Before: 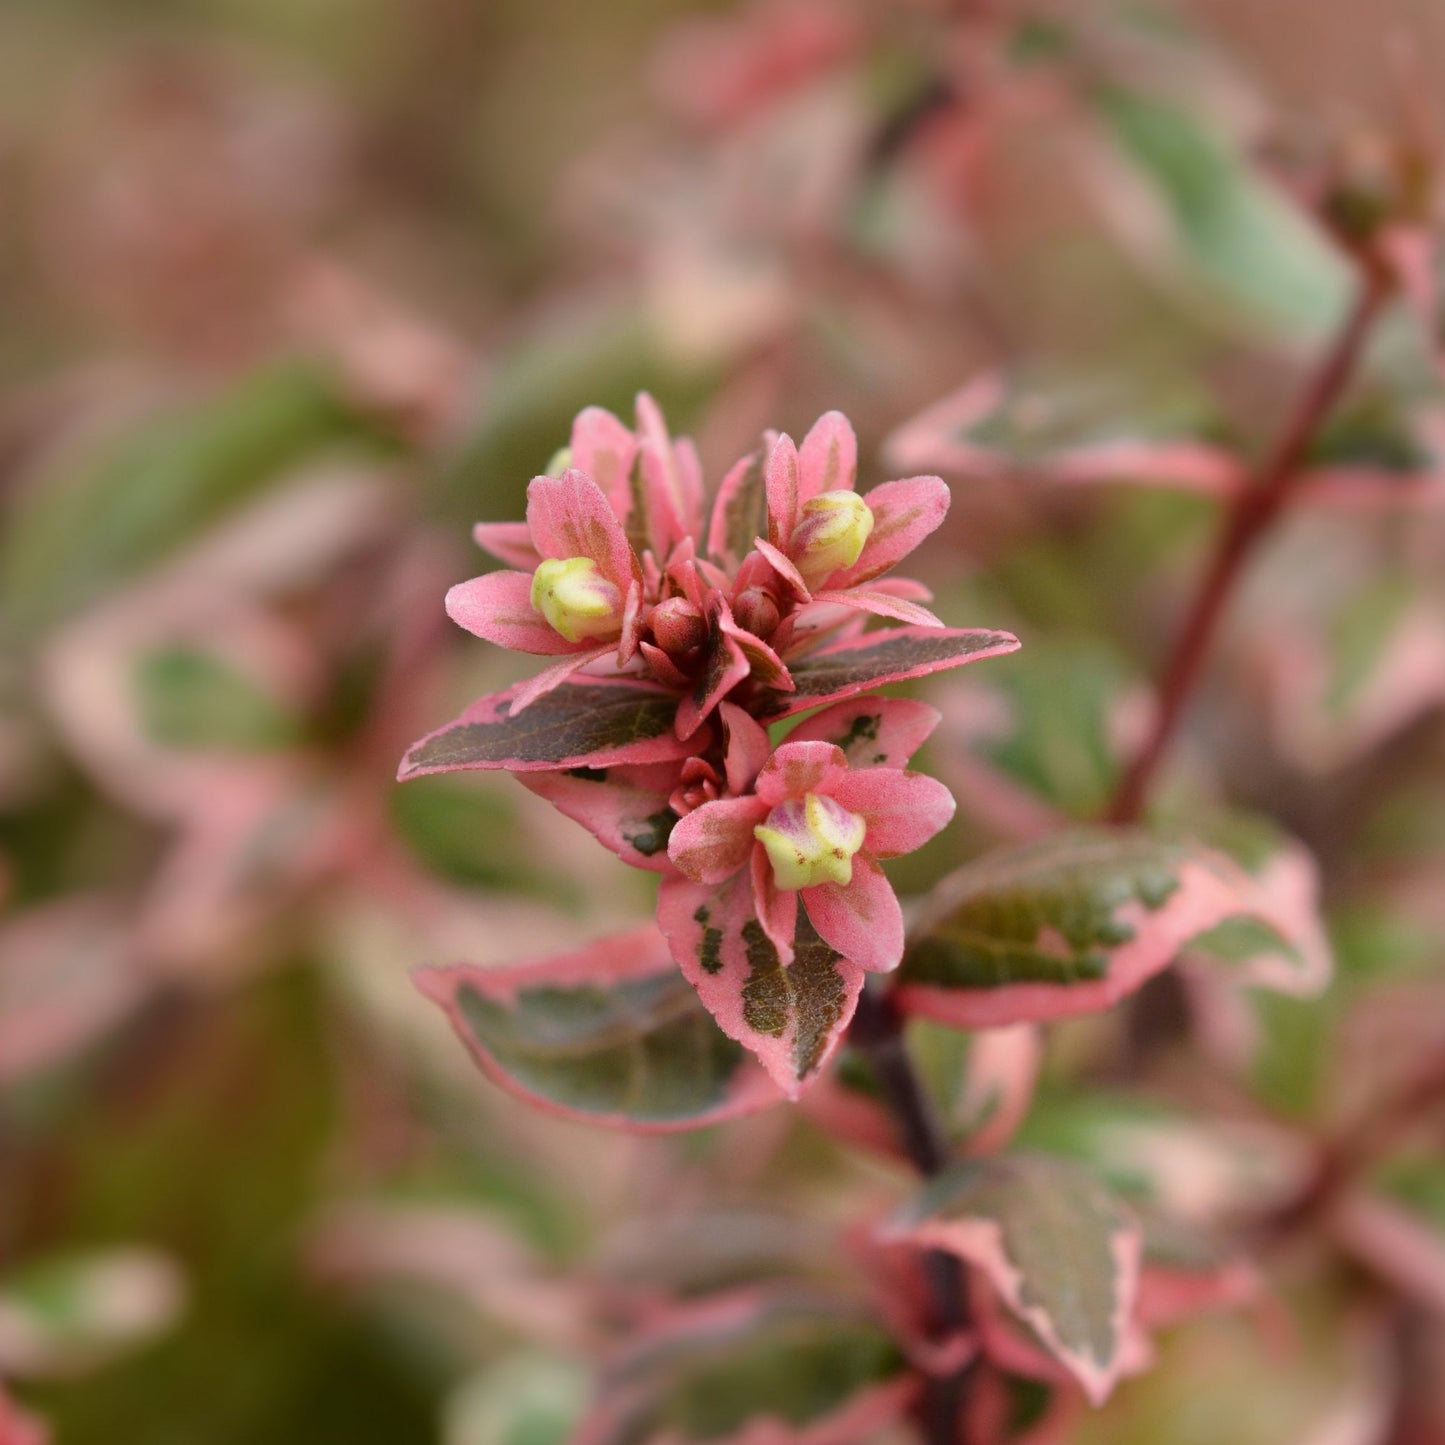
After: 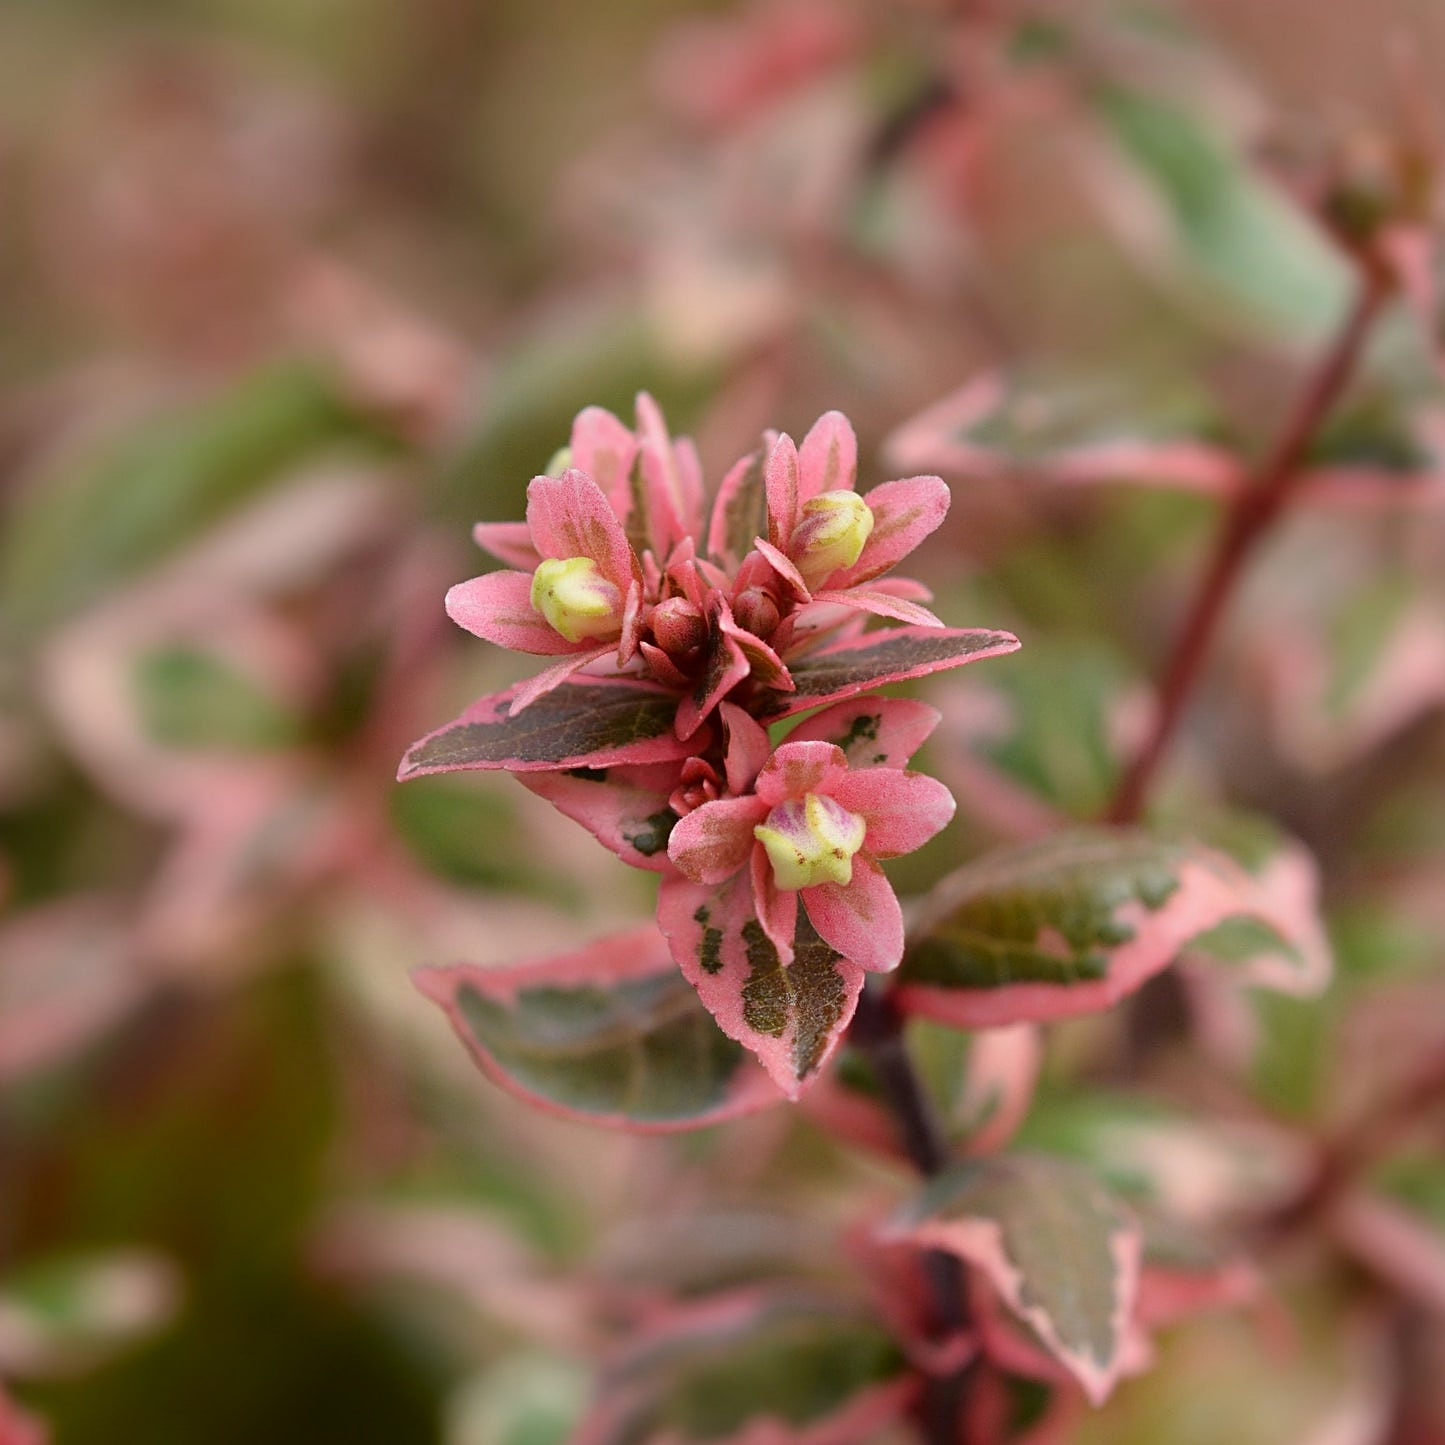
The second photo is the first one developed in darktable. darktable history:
shadows and highlights: shadows -88.03, highlights -35.45, shadows color adjustment 99.15%, highlights color adjustment 0%, soften with gaussian
sharpen: on, module defaults
